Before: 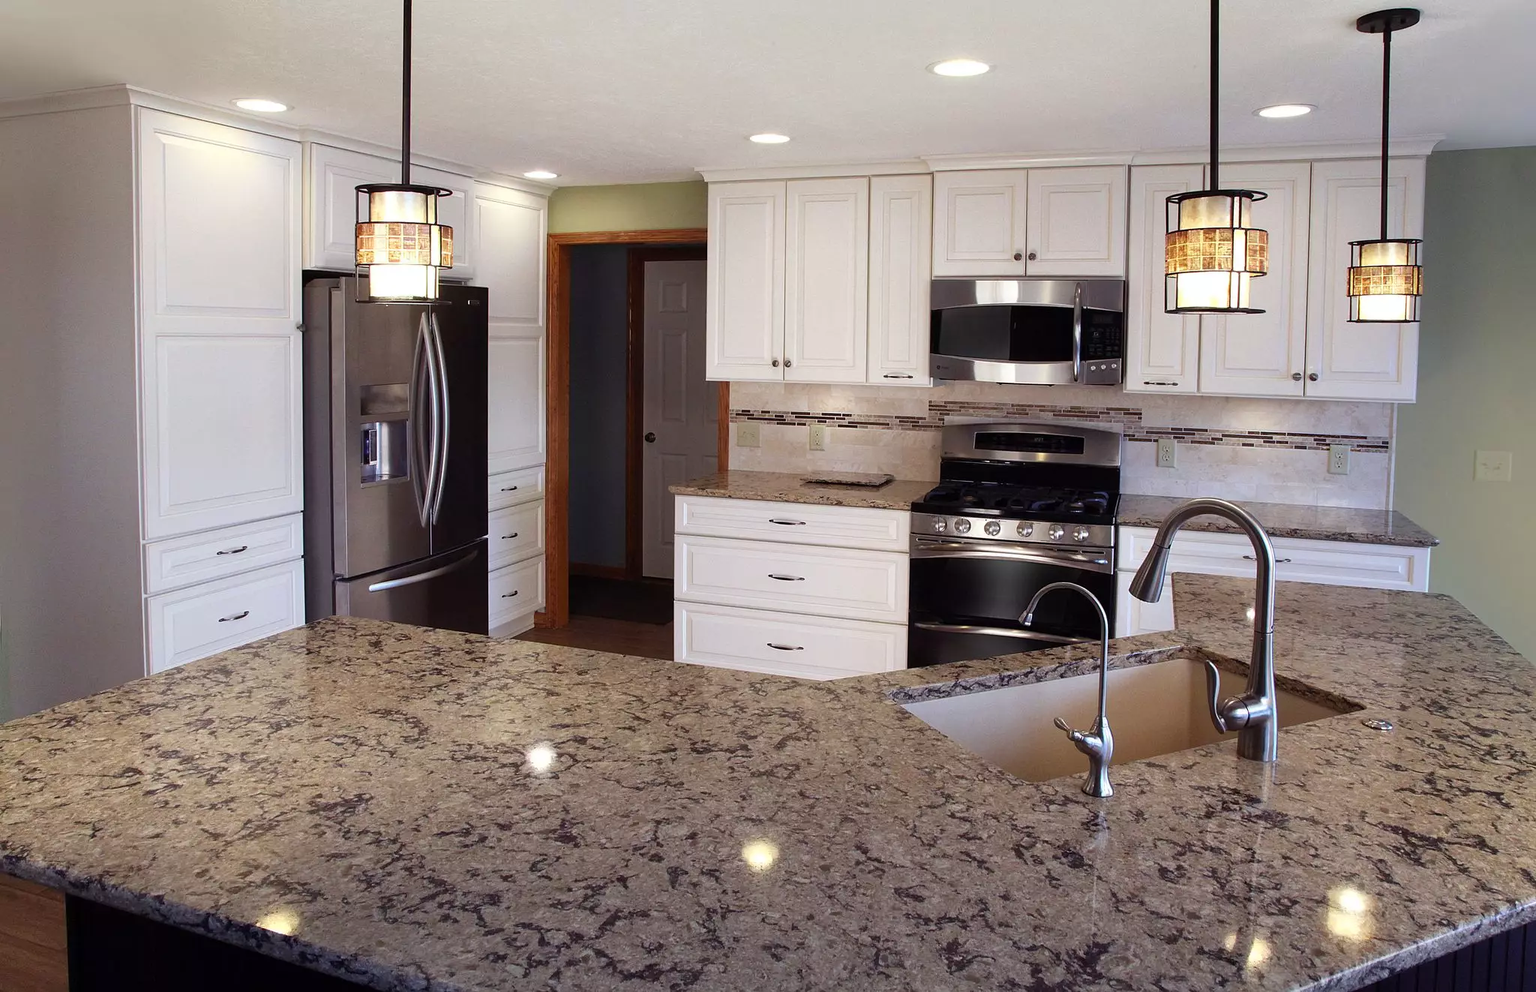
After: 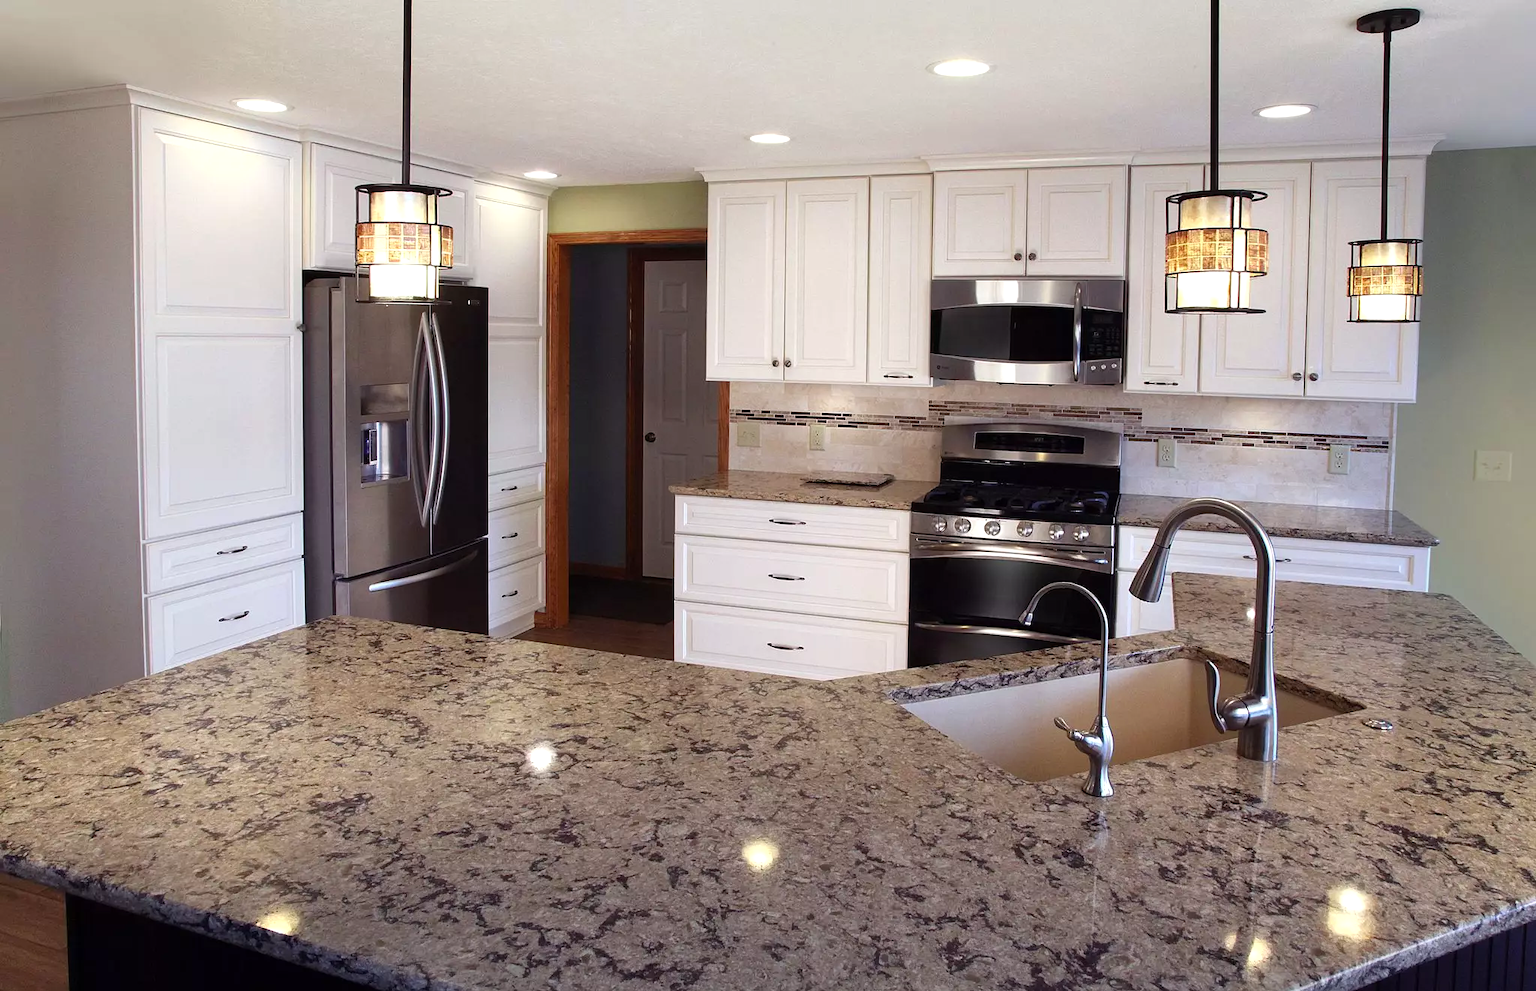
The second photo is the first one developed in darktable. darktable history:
levels: levels [0, 0.474, 0.947]
